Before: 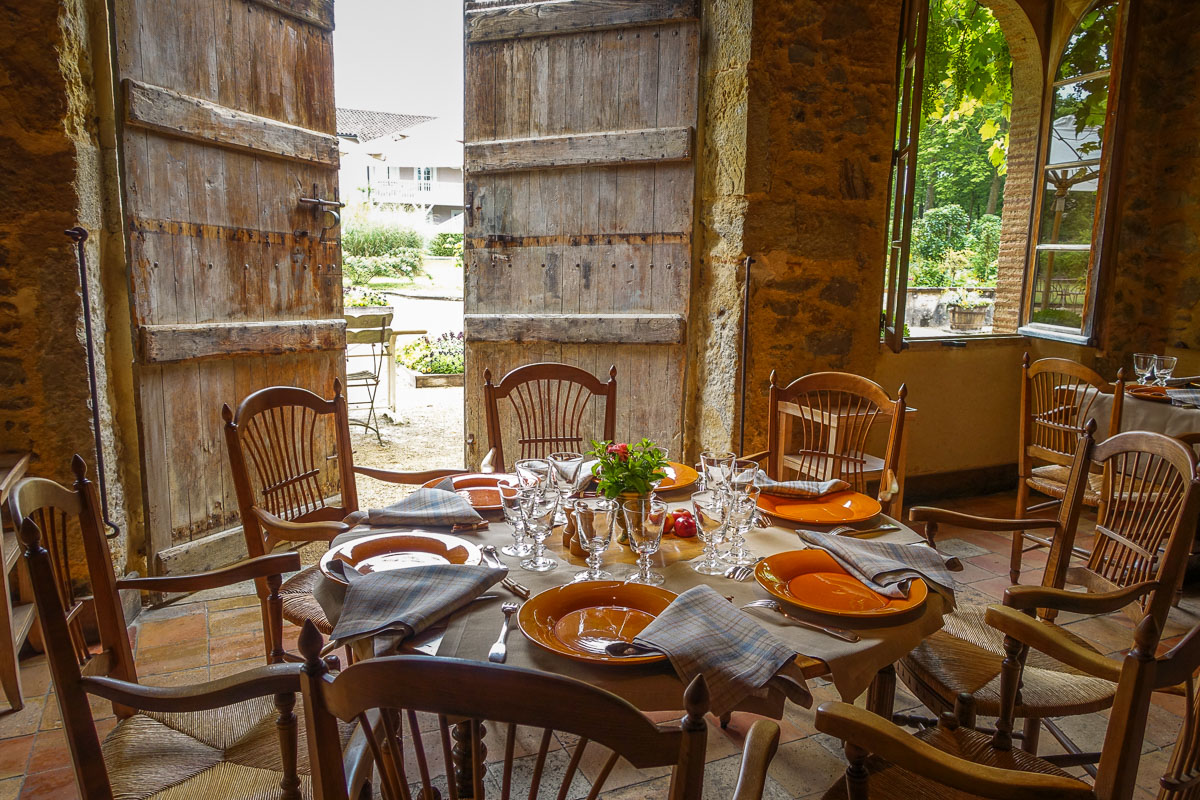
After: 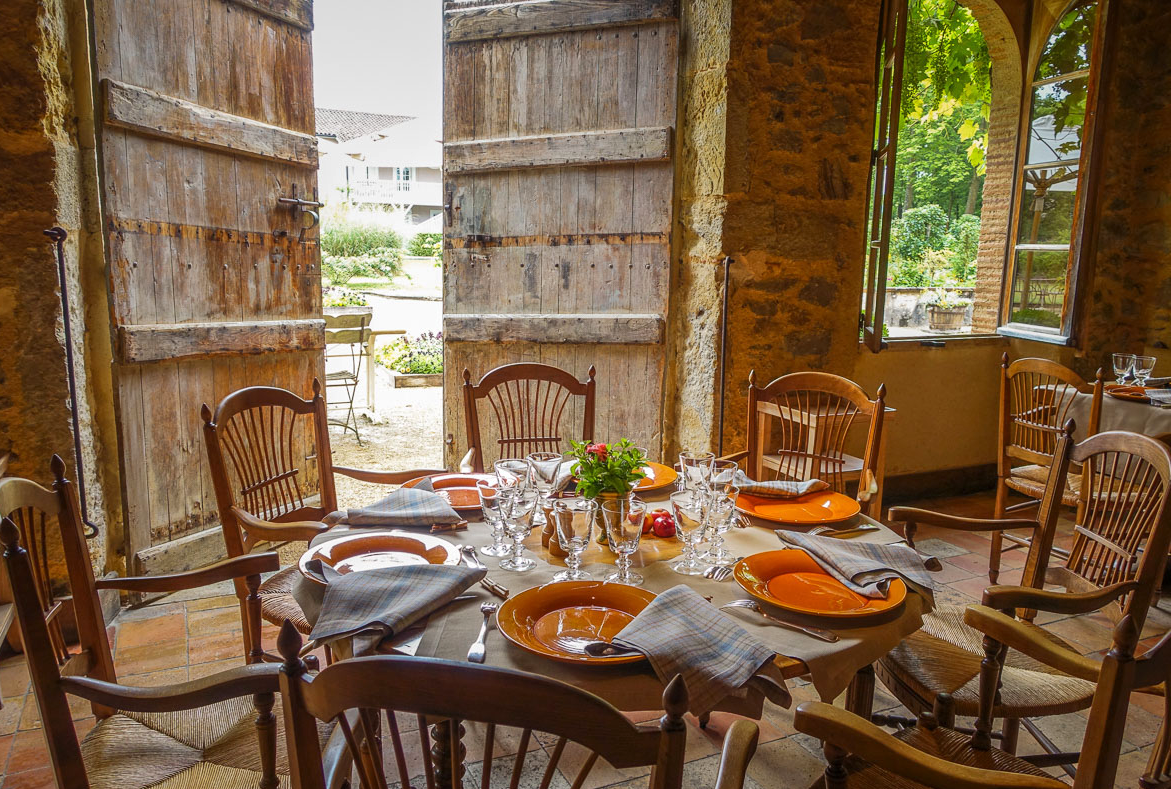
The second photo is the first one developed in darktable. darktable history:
base curve: curves: ch0 [(0, 0) (0.262, 0.32) (0.722, 0.705) (1, 1)]
crop and rotate: left 1.774%, right 0.633%, bottom 1.28%
